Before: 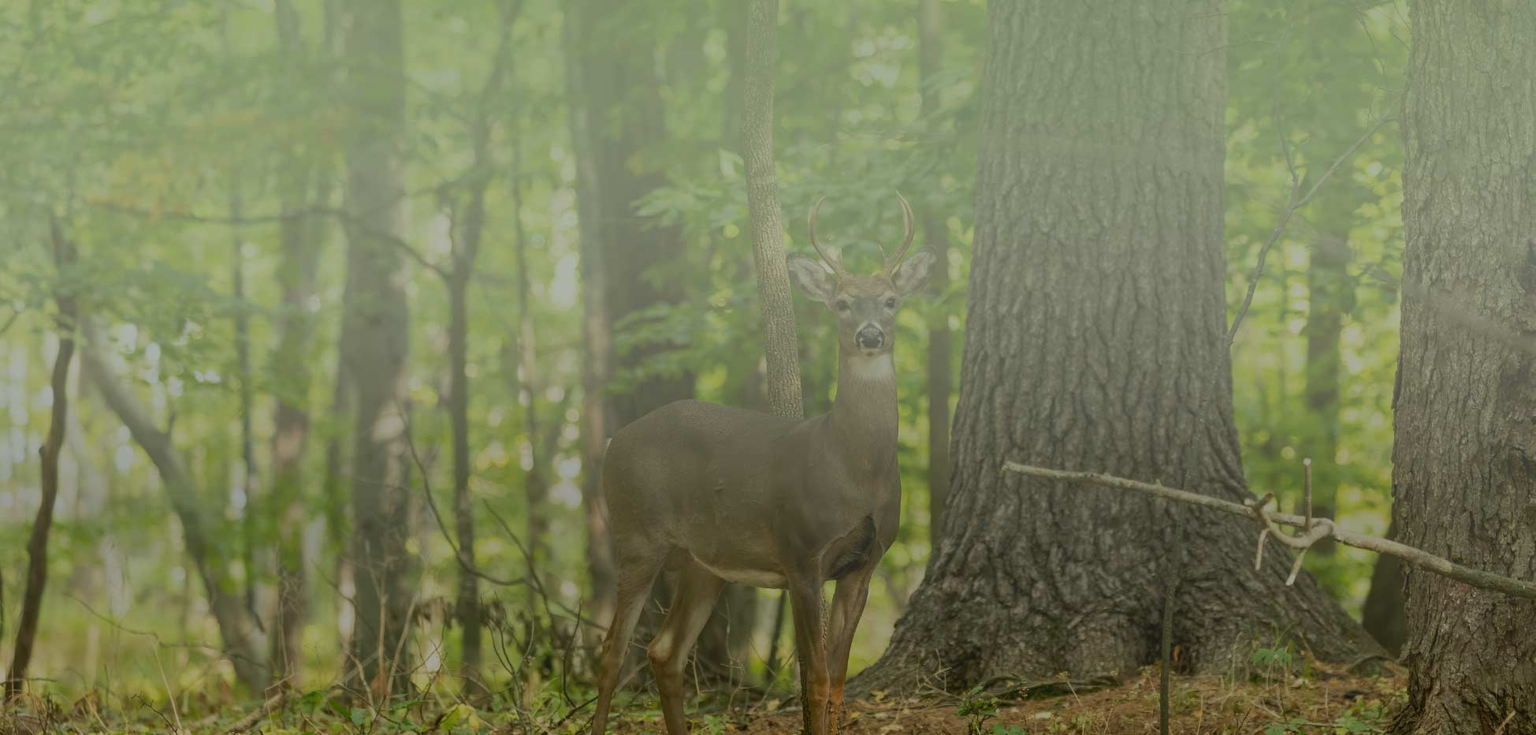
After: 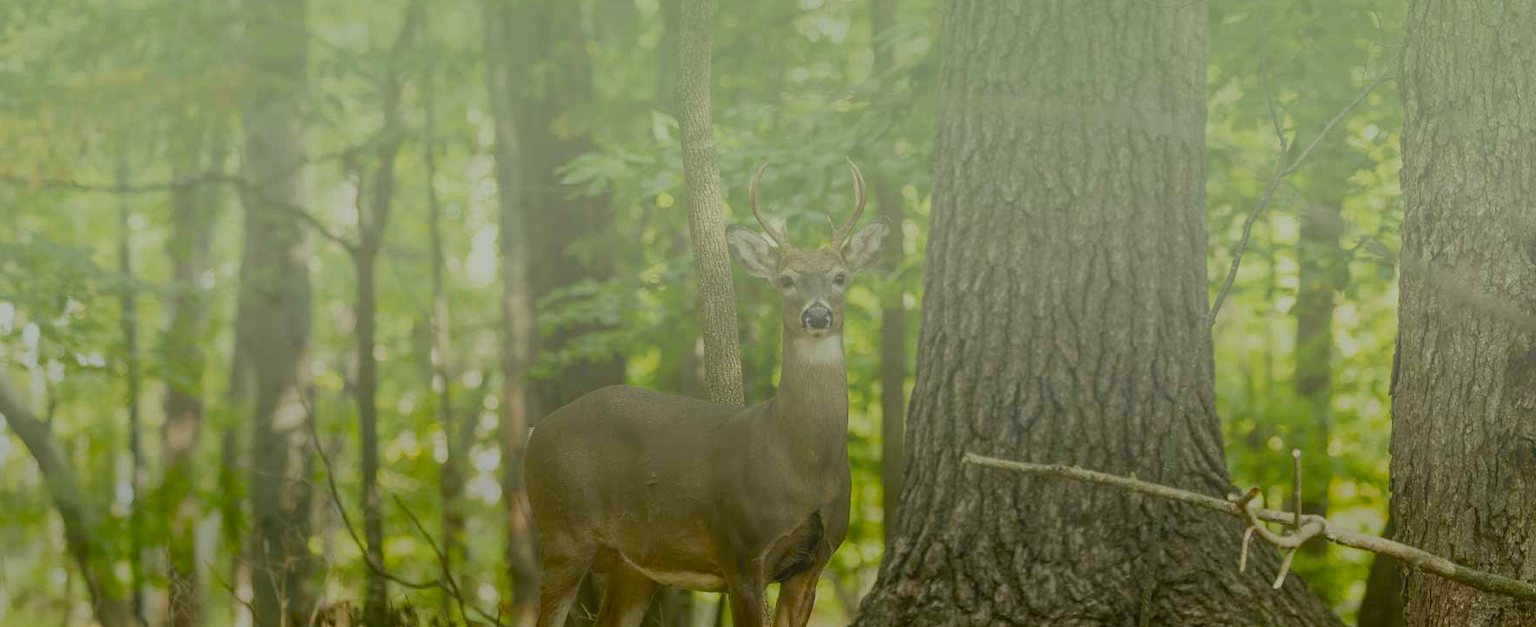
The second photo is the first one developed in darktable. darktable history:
local contrast: detail 130%
crop: left 8.155%, top 6.611%, bottom 15.385%
color balance rgb: perceptual saturation grading › global saturation 35%, perceptual saturation grading › highlights -30%, perceptual saturation grading › shadows 35%, perceptual brilliance grading › global brilliance 3%, perceptual brilliance grading › highlights -3%, perceptual brilliance grading › shadows 3%
bloom: size 40%
